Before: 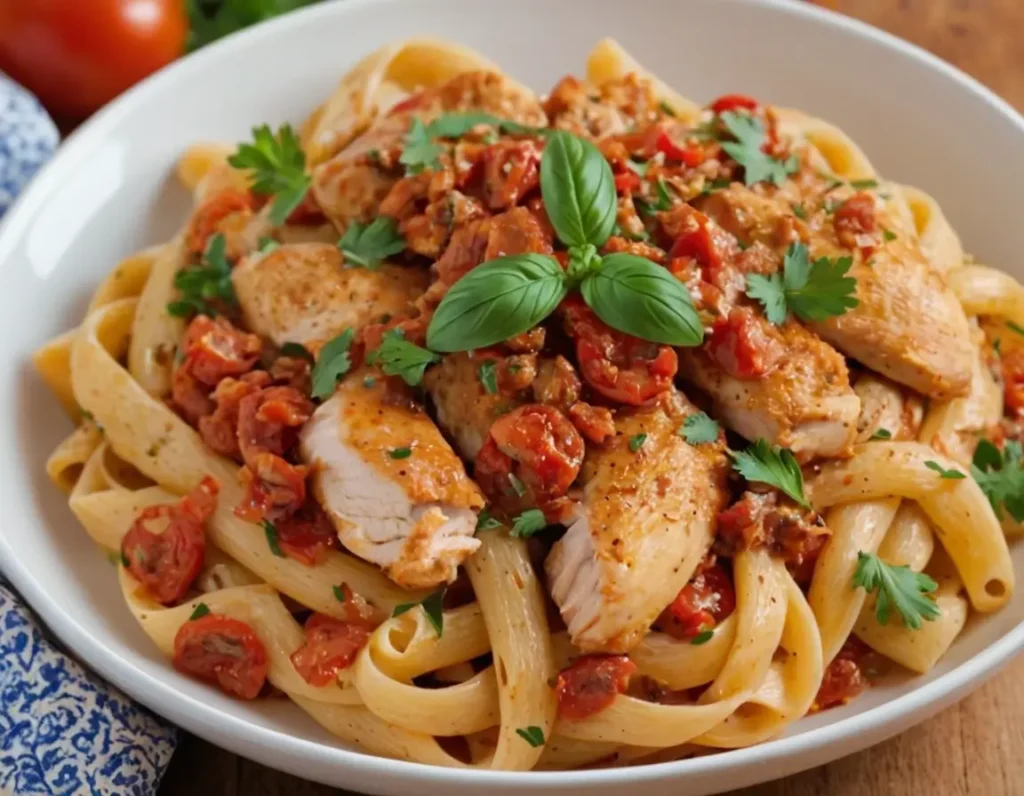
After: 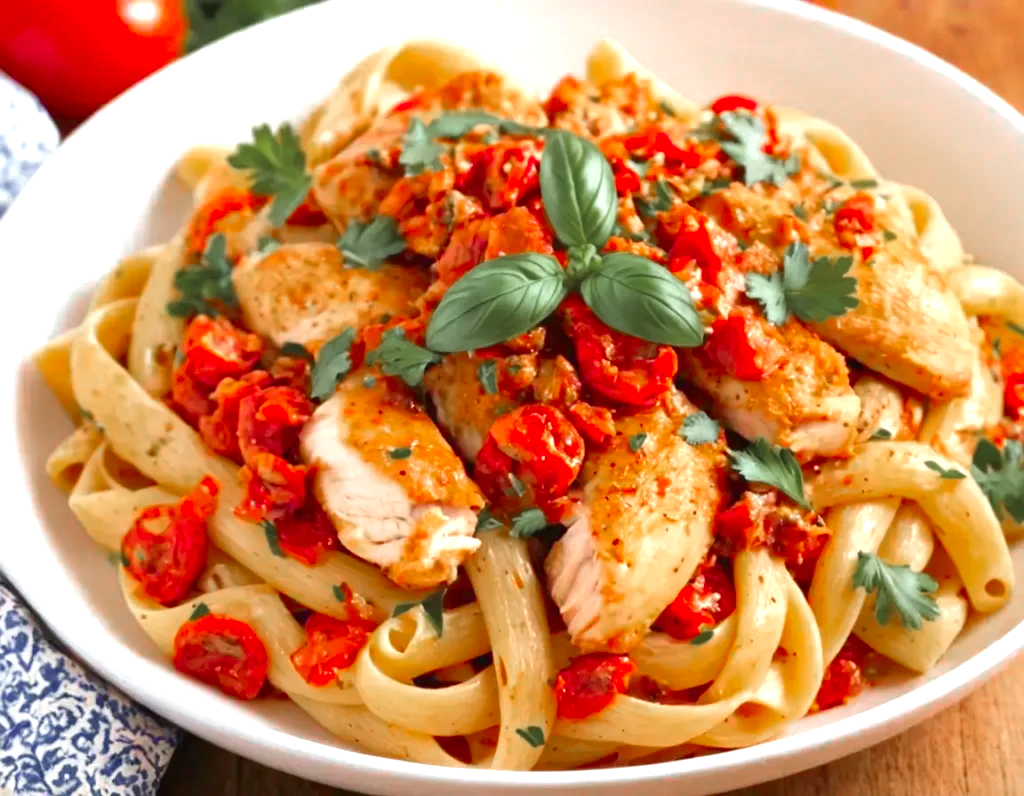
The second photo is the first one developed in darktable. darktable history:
color zones: curves: ch0 [(0, 0.48) (0.209, 0.398) (0.305, 0.332) (0.429, 0.493) (0.571, 0.5) (0.714, 0.5) (0.857, 0.5) (1, 0.48)]; ch1 [(0, 0.736) (0.143, 0.625) (0.225, 0.371) (0.429, 0.256) (0.571, 0.241) (0.714, 0.213) (0.857, 0.48) (1, 0.736)]; ch2 [(0, 0.448) (0.143, 0.498) (0.286, 0.5) (0.429, 0.5) (0.571, 0.5) (0.714, 0.5) (0.857, 0.5) (1, 0.448)]
exposure: black level correction 0, exposure 1.276 EV, compensate exposure bias true, compensate highlight preservation false
